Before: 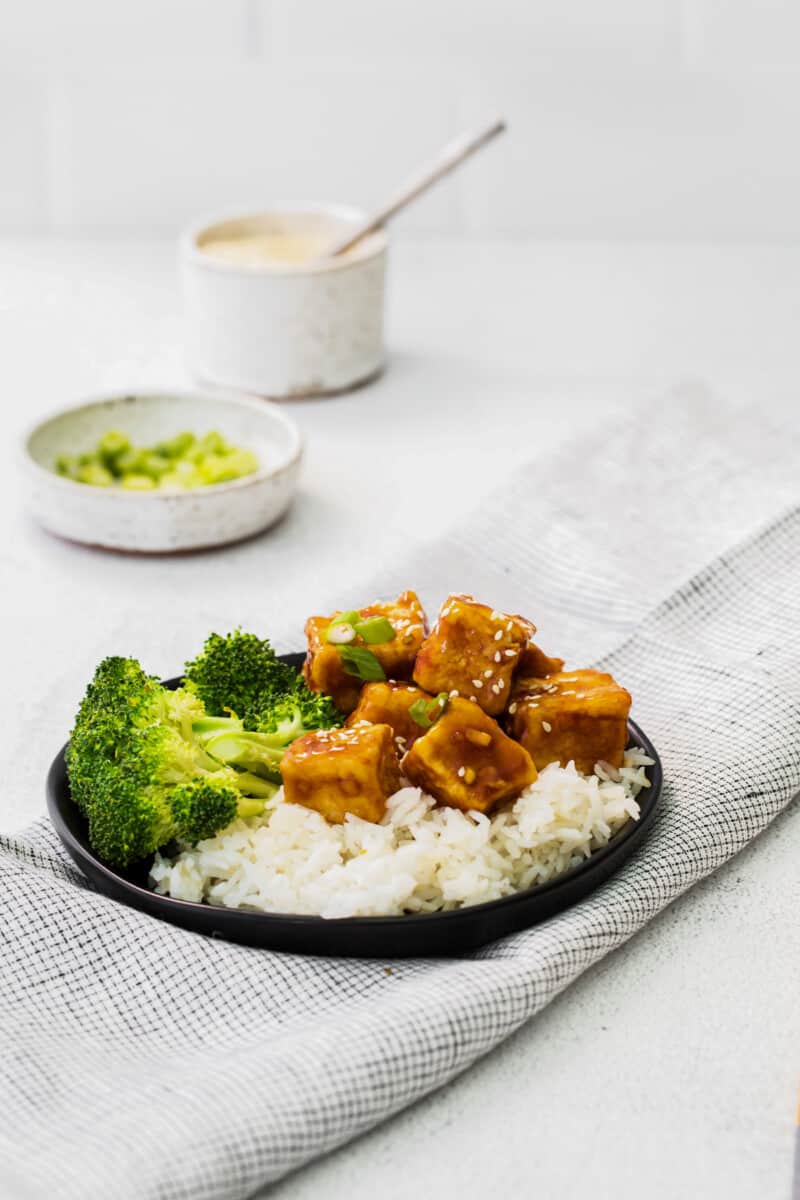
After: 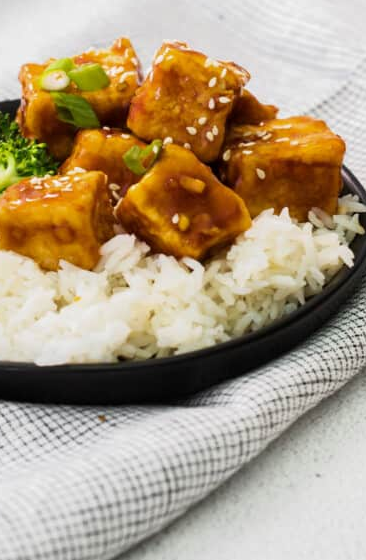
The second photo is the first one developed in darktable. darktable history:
crop: left 35.834%, top 46.085%, right 18.144%, bottom 6.214%
